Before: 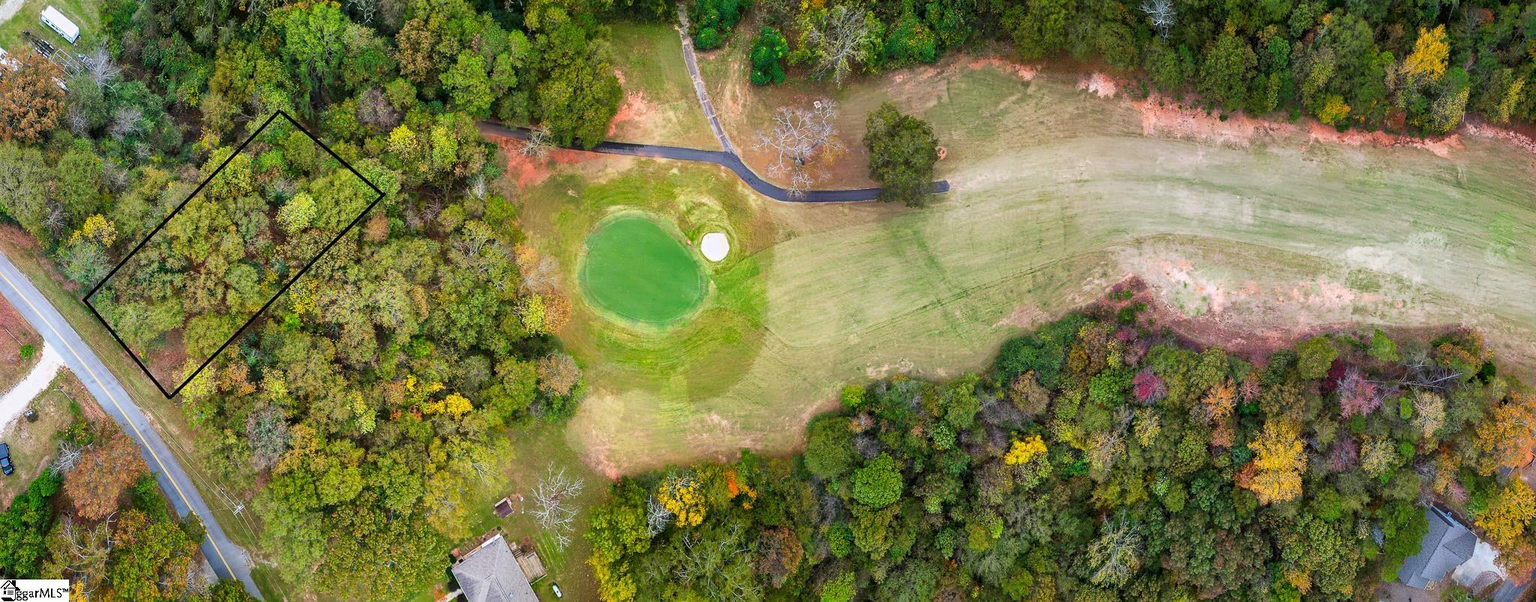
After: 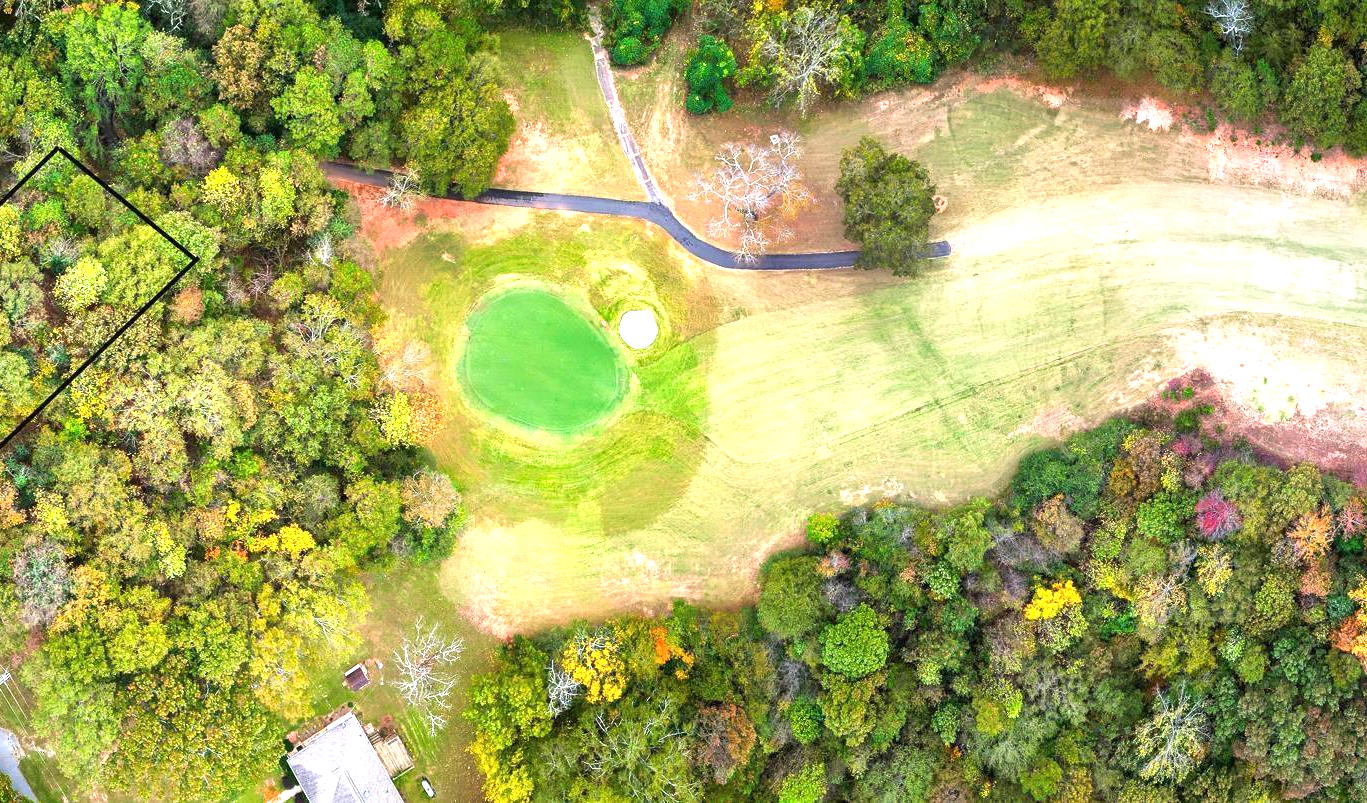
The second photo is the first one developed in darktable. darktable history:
exposure: black level correction 0, exposure 1.1 EV, compensate exposure bias true, compensate highlight preservation false
crop: left 15.39%, right 17.835%
